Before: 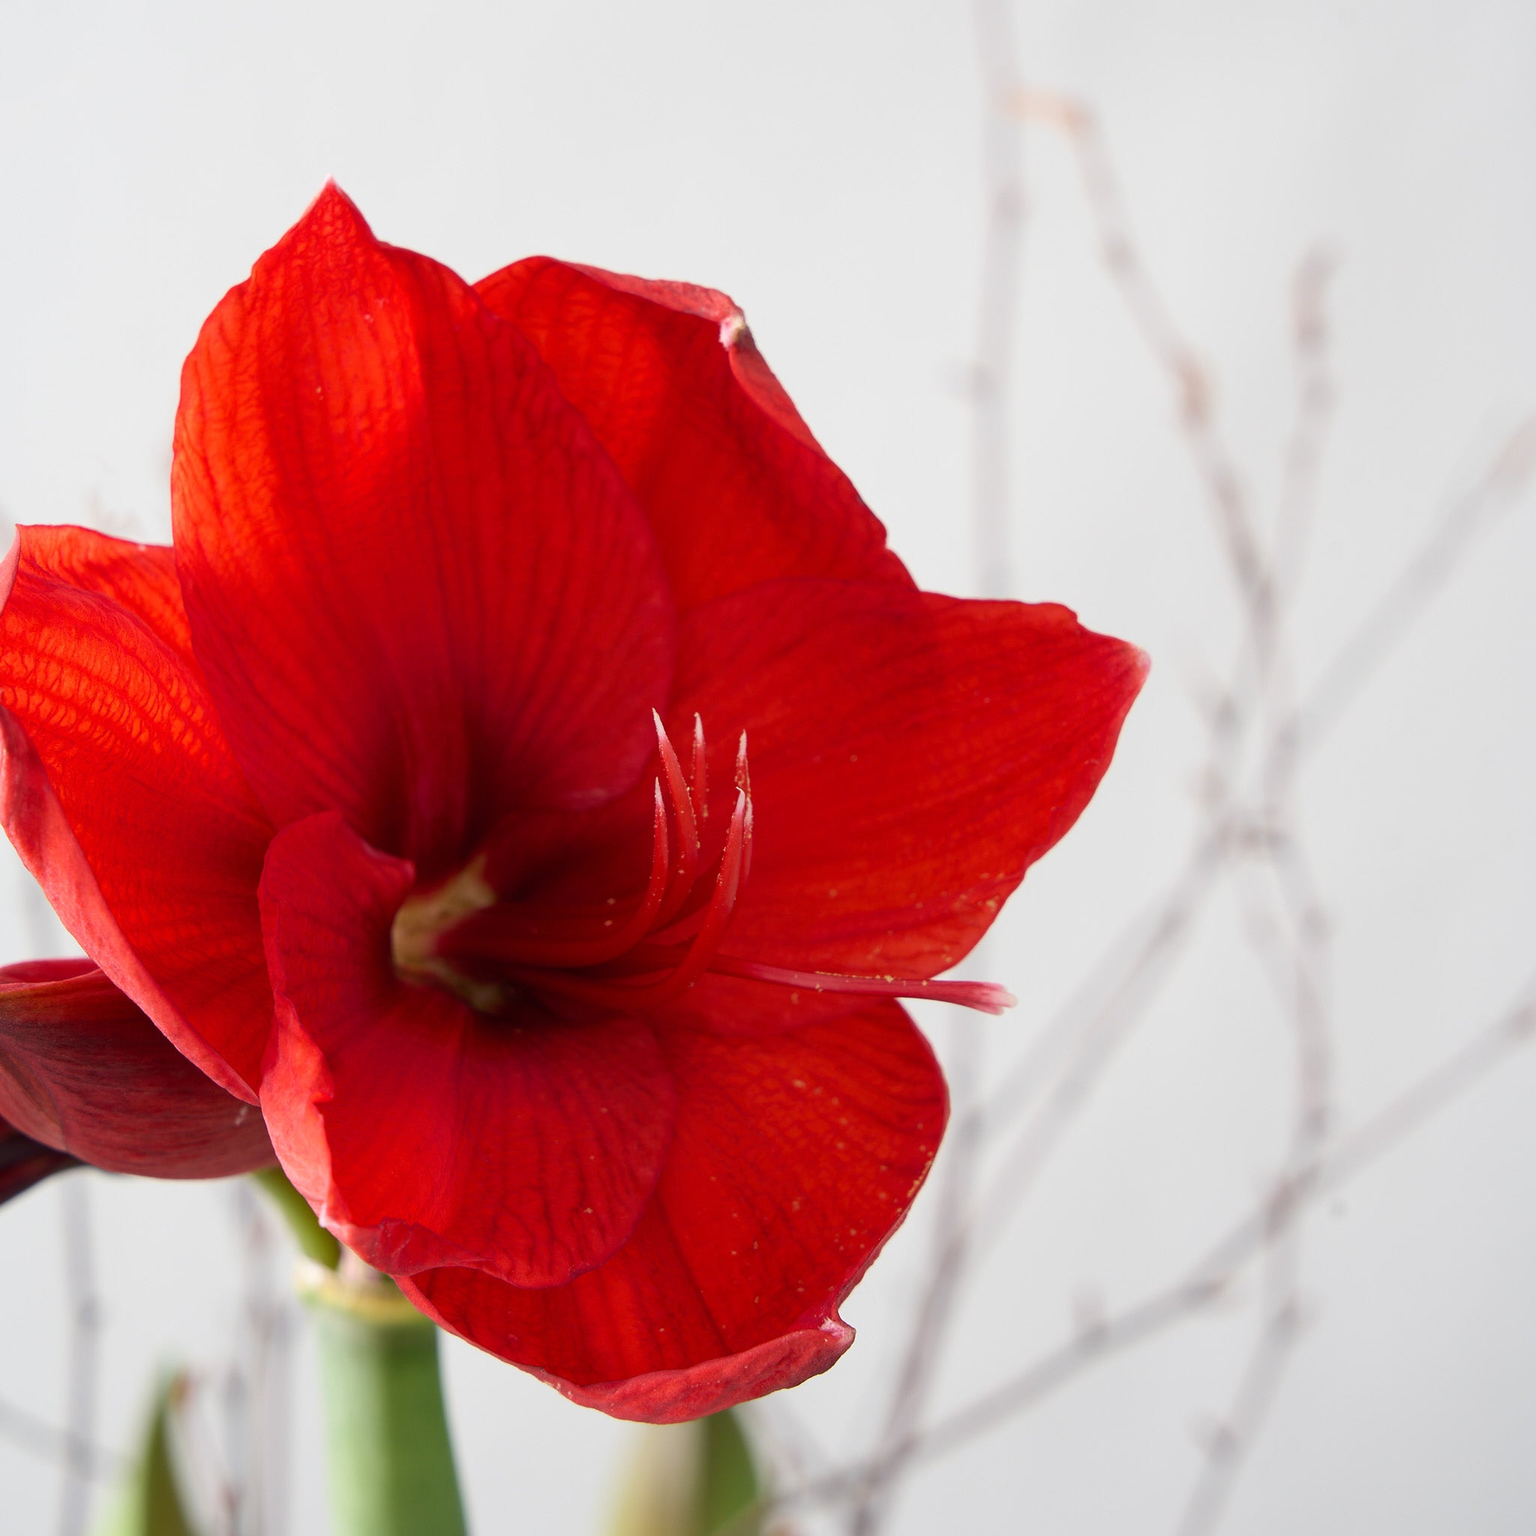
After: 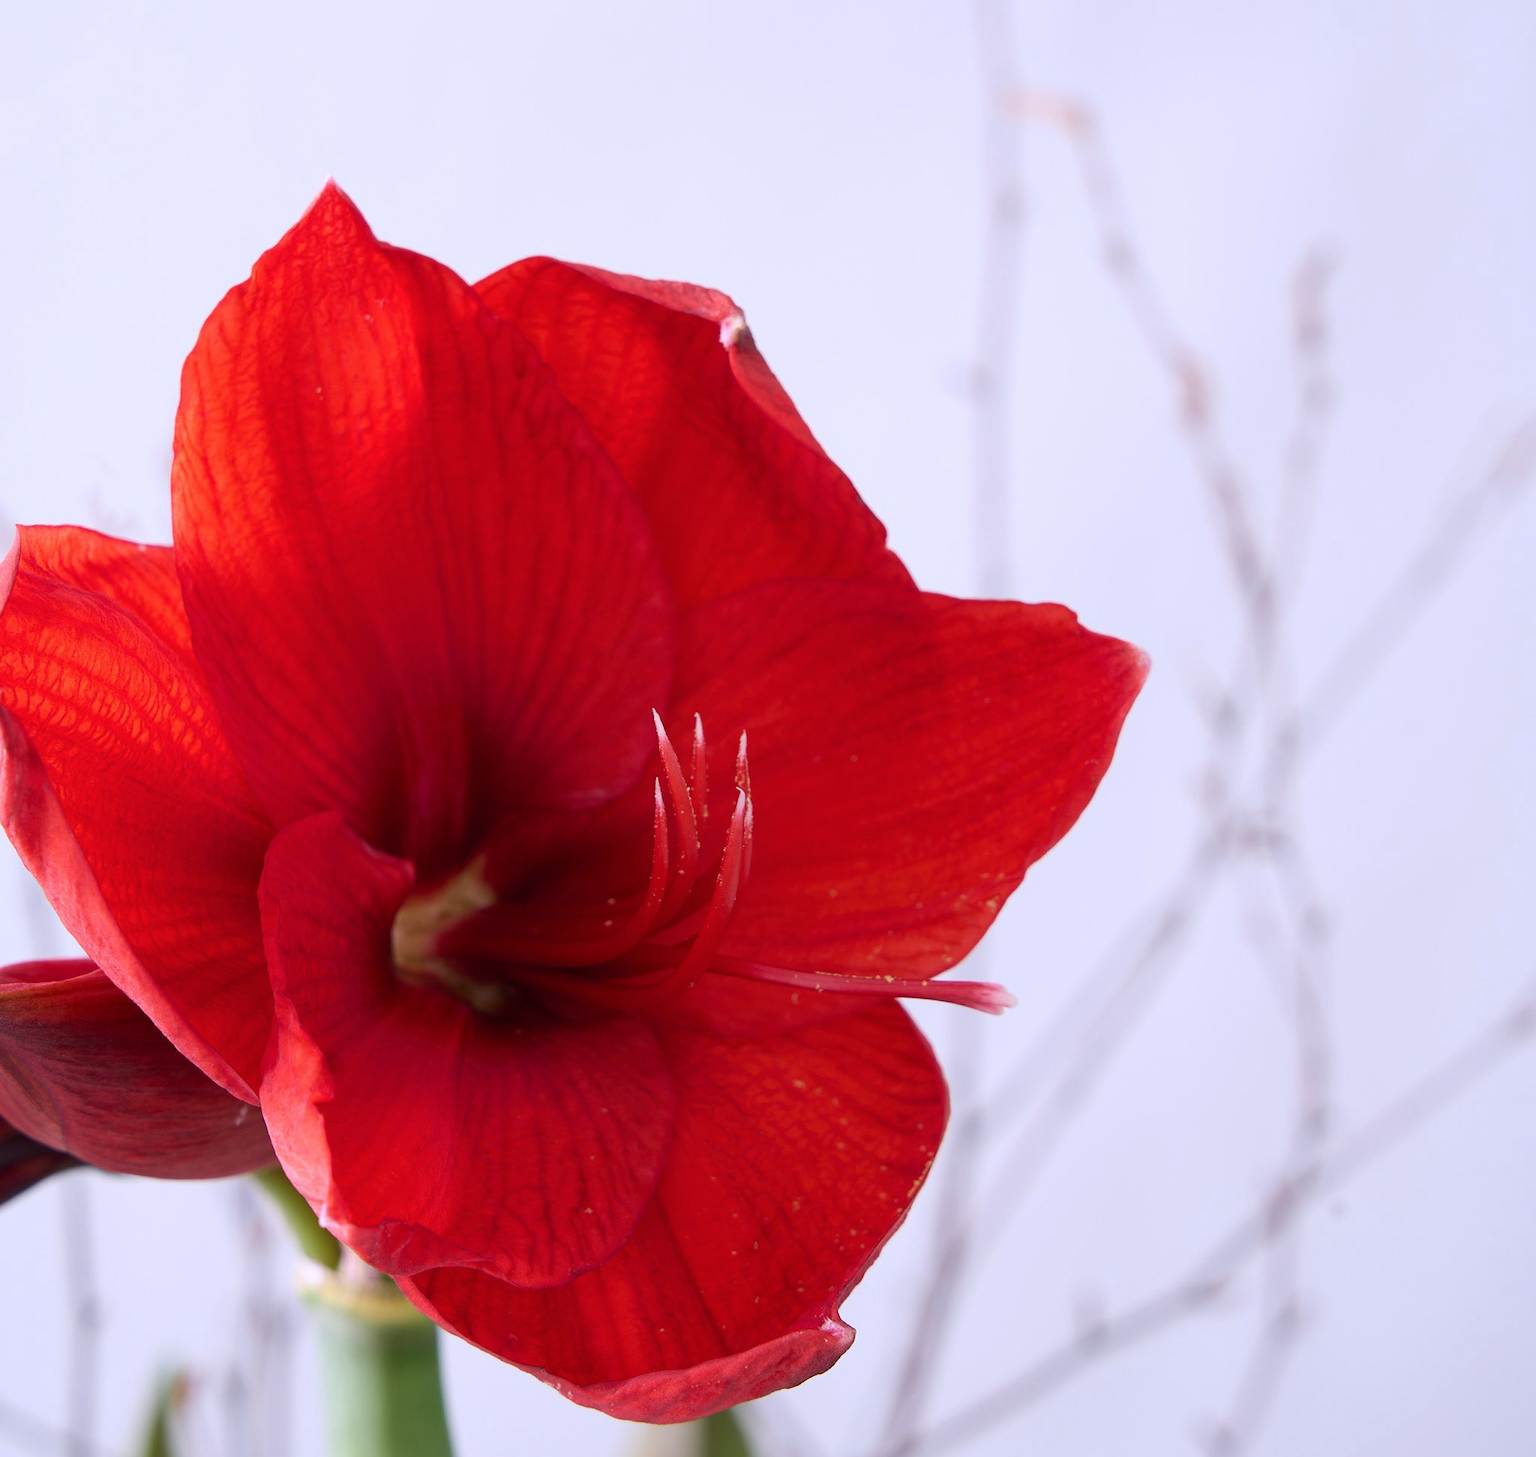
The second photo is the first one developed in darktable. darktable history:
color calibration: illuminant custom, x 0.363, y 0.385, temperature 4528.03 K
crop and rotate: top 0%, bottom 5.097%
